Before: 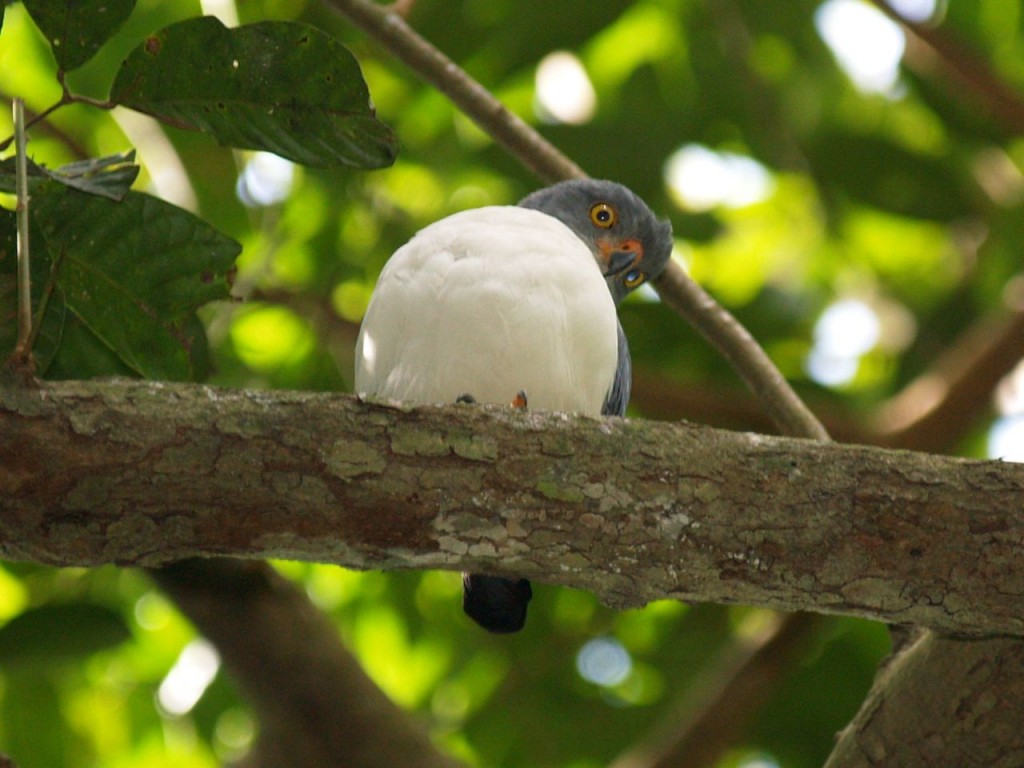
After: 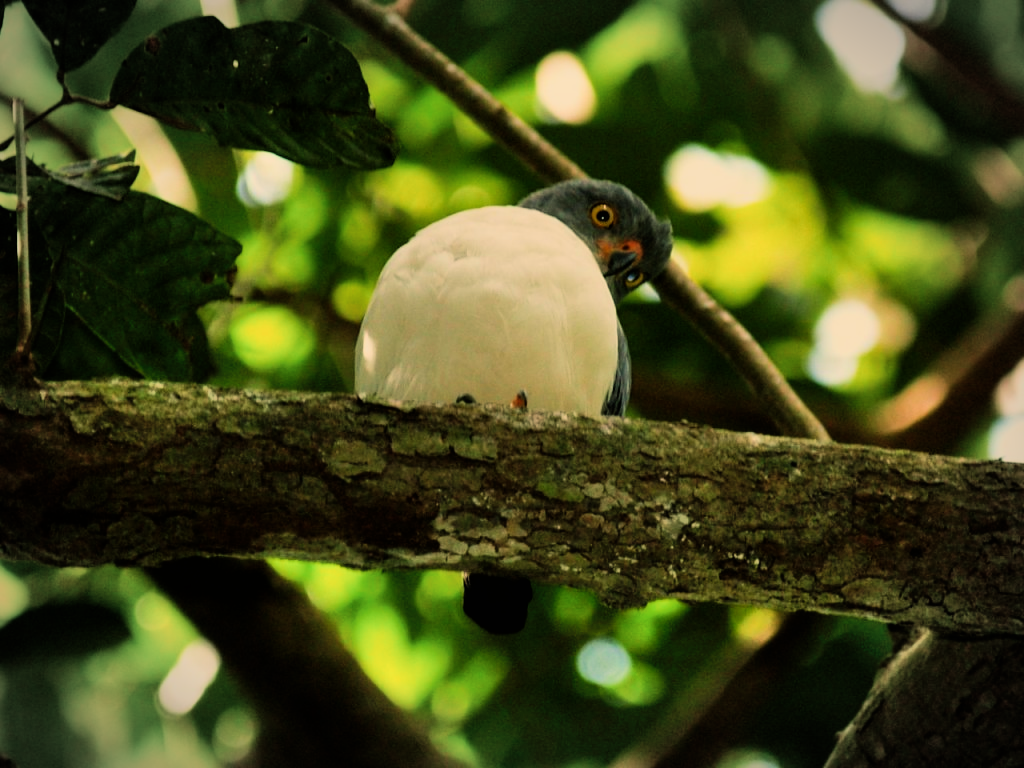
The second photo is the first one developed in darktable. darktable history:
vignetting: automatic ratio true
color balance: mode lift, gamma, gain (sRGB), lift [1.014, 0.966, 0.918, 0.87], gamma [0.86, 0.734, 0.918, 0.976], gain [1.063, 1.13, 1.063, 0.86]
filmic rgb: black relative exposure -7.65 EV, white relative exposure 4.56 EV, hardness 3.61
shadows and highlights: soften with gaussian
